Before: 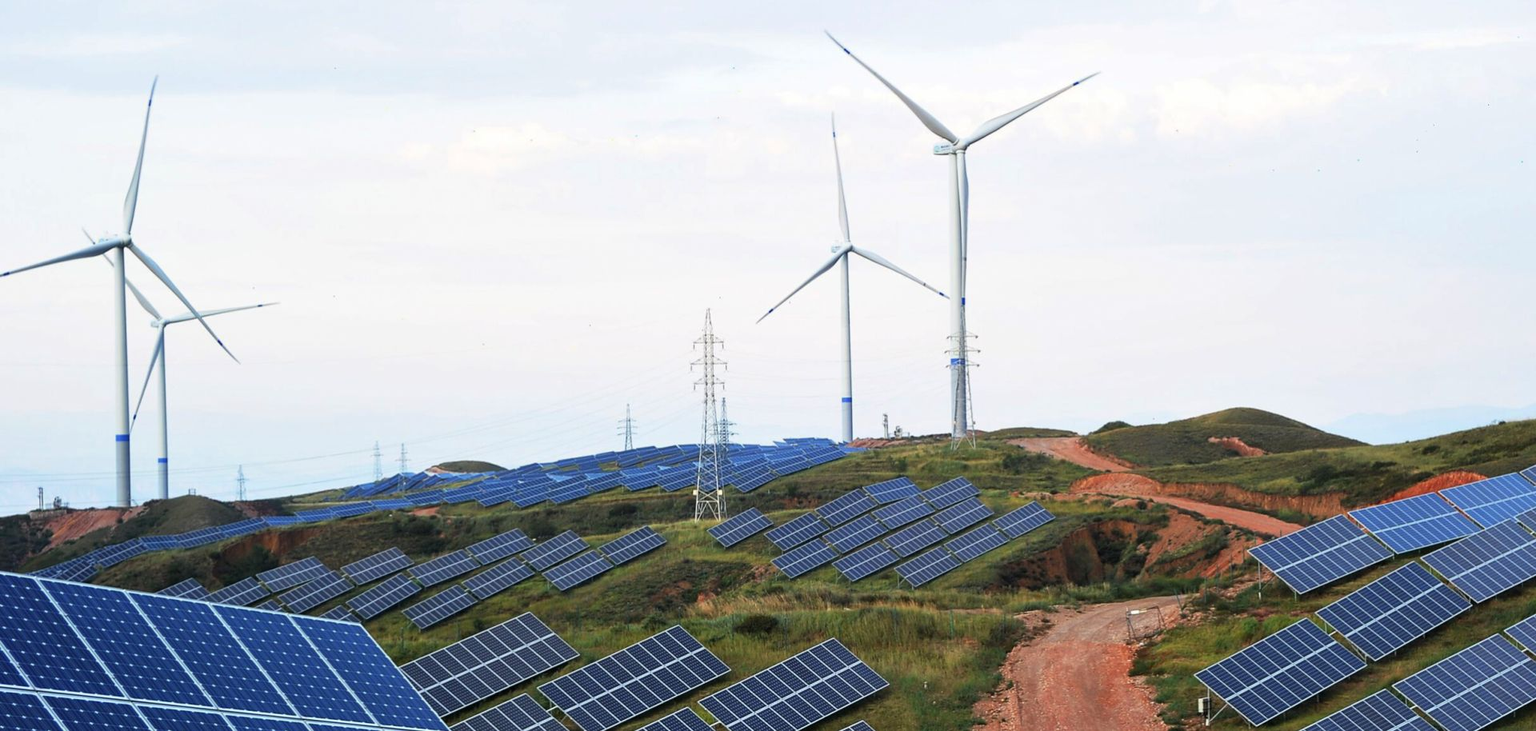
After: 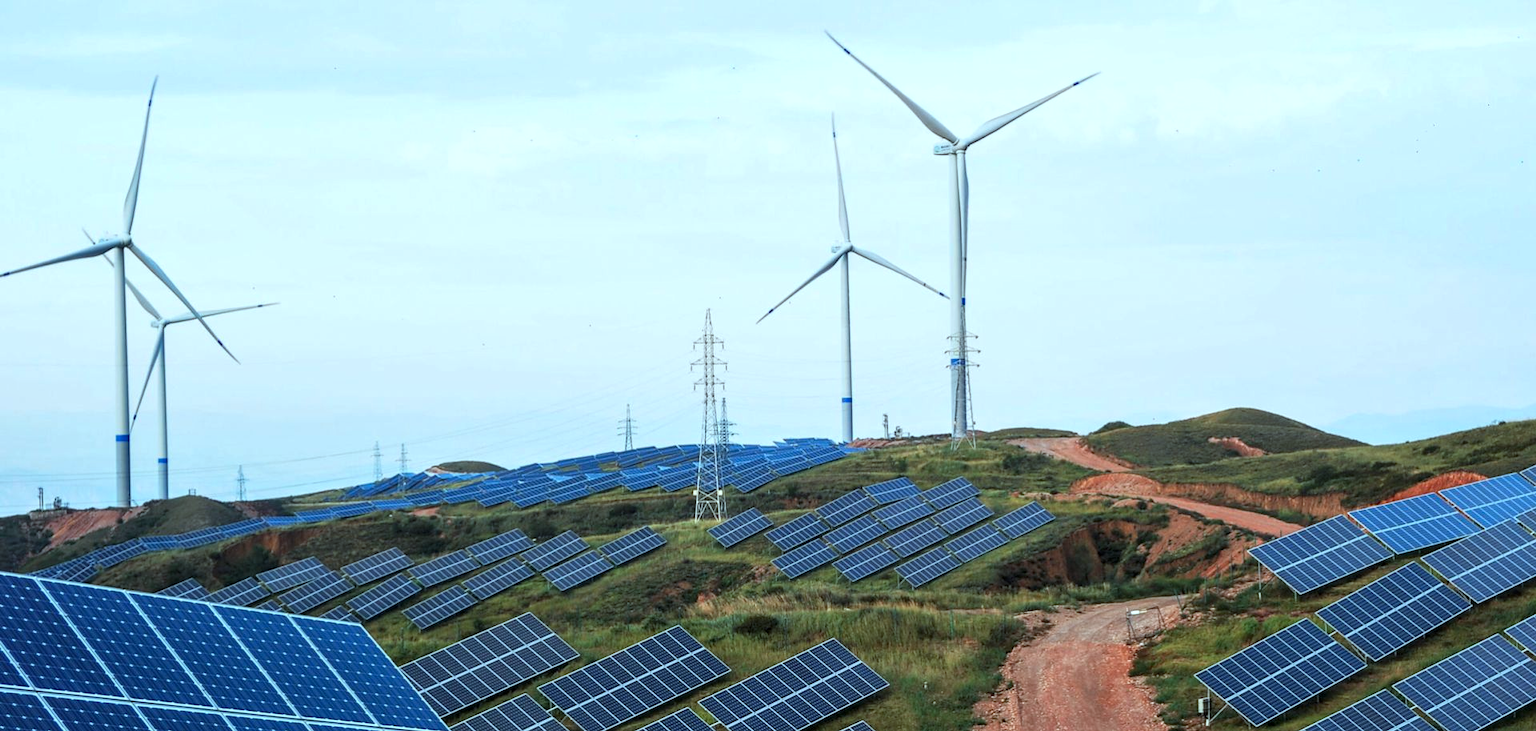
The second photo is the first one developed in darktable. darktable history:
local contrast: on, module defaults
color correction: highlights a* -10.04, highlights b* -10.37
tone equalizer: on, module defaults
